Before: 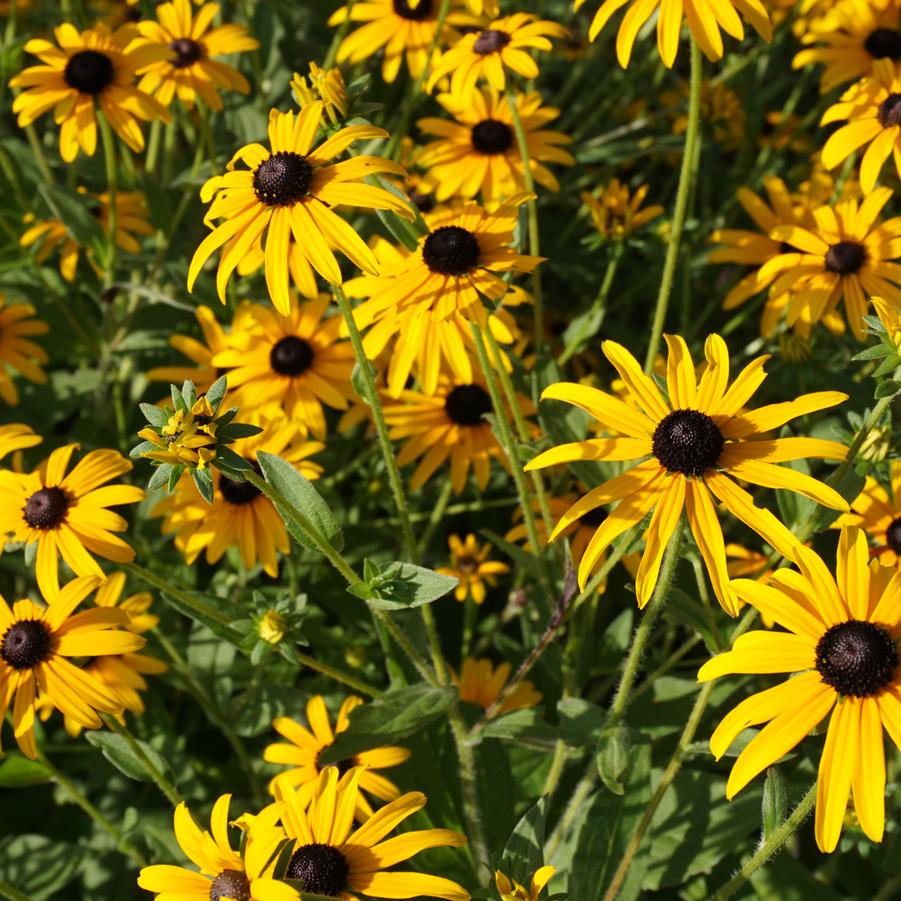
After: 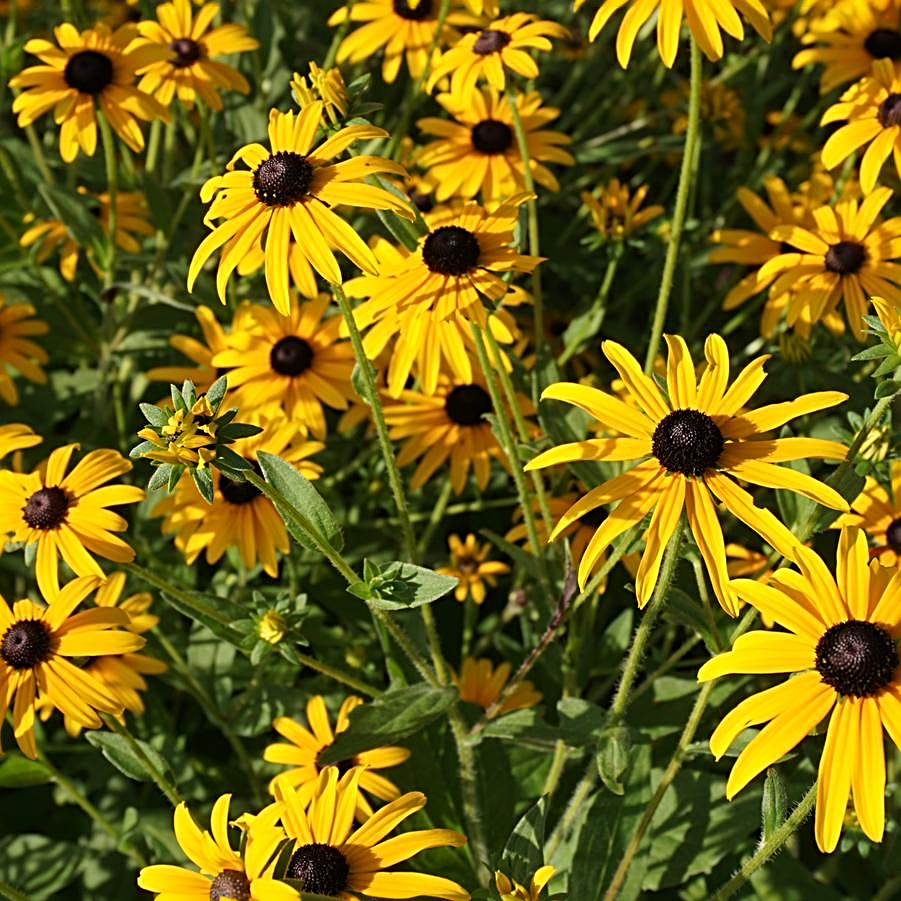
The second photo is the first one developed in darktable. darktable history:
velvia: strength 15.36%
sharpen: radius 2.541, amount 0.639
